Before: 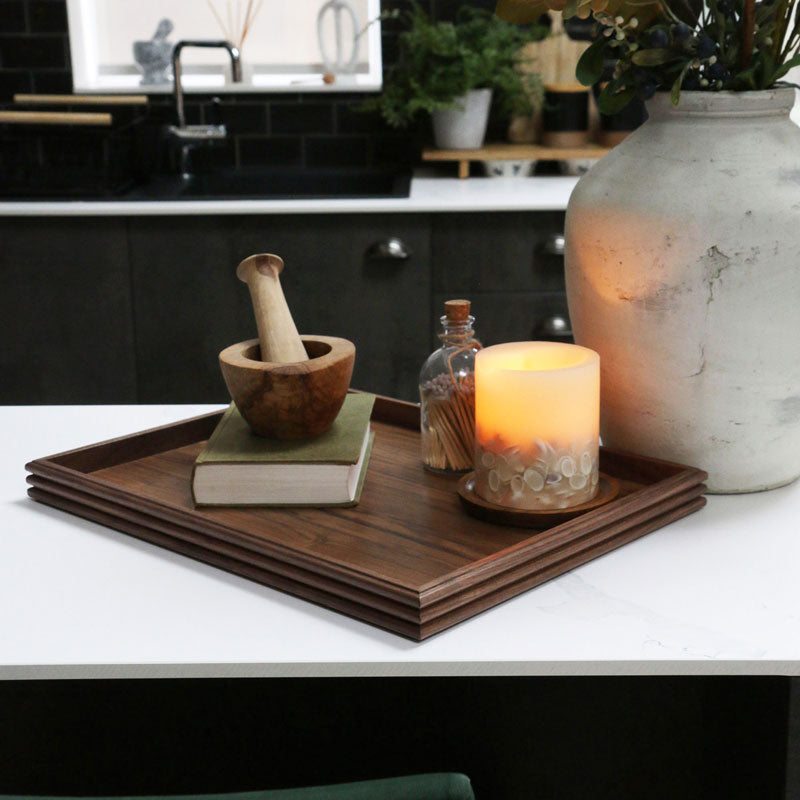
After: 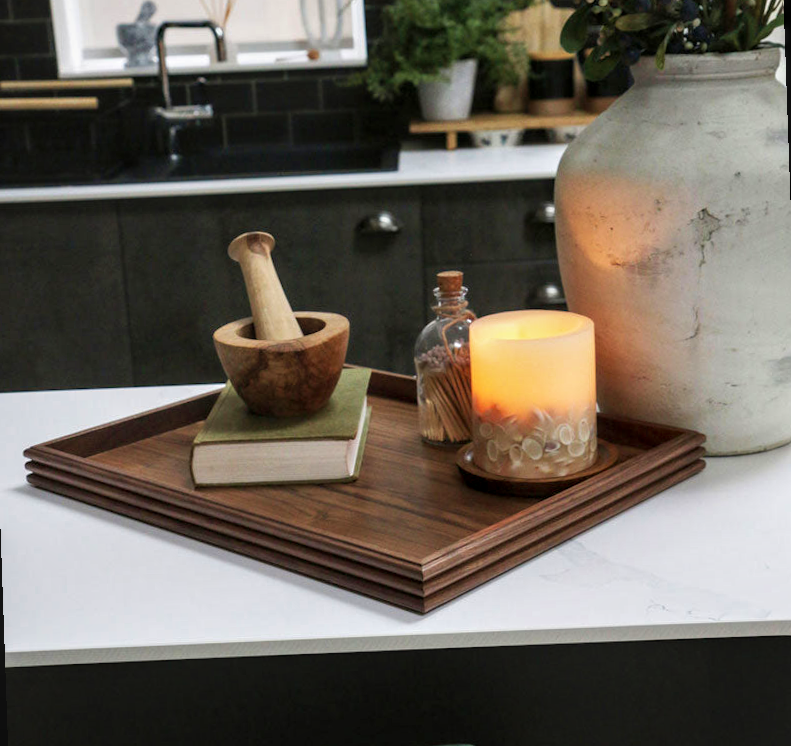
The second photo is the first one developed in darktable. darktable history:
velvia: on, module defaults
shadows and highlights: shadows 25, highlights -25
local contrast: detail 130%
rotate and perspective: rotation -2°, crop left 0.022, crop right 0.978, crop top 0.049, crop bottom 0.951
